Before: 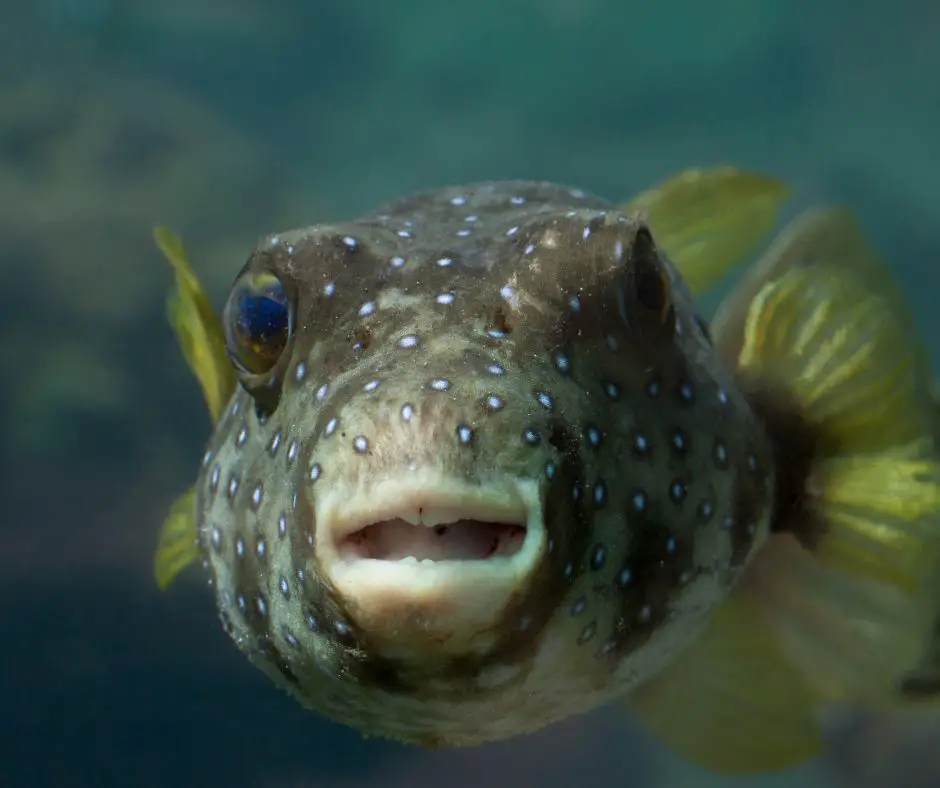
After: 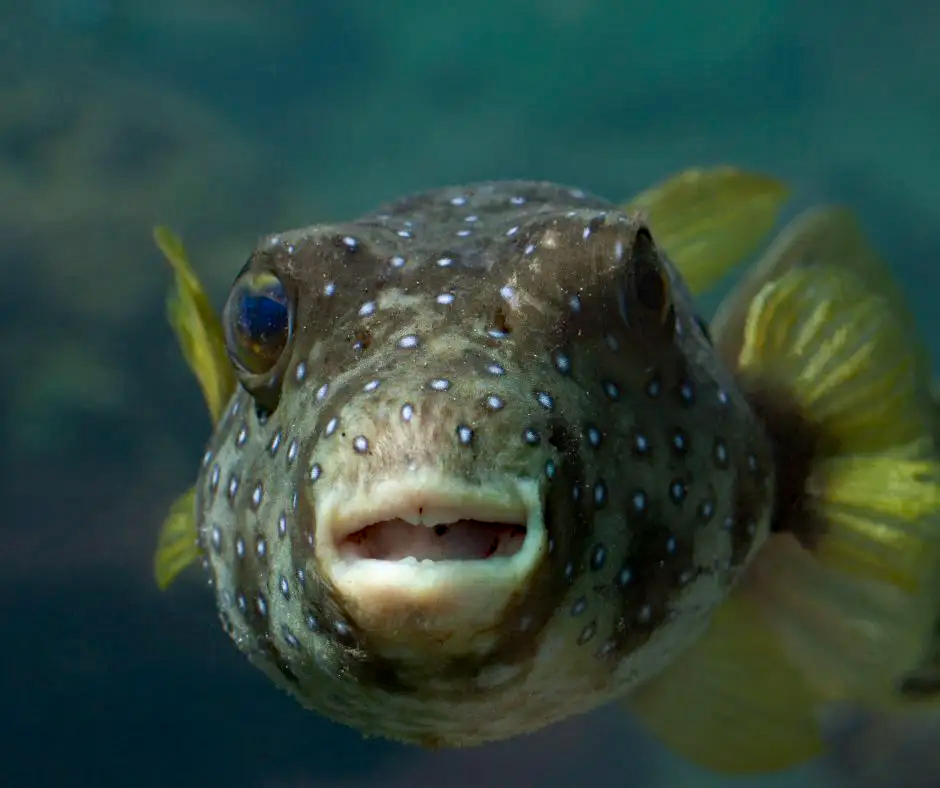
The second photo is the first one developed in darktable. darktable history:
haze removal: strength 0.281, distance 0.256, compatibility mode true, adaptive false
